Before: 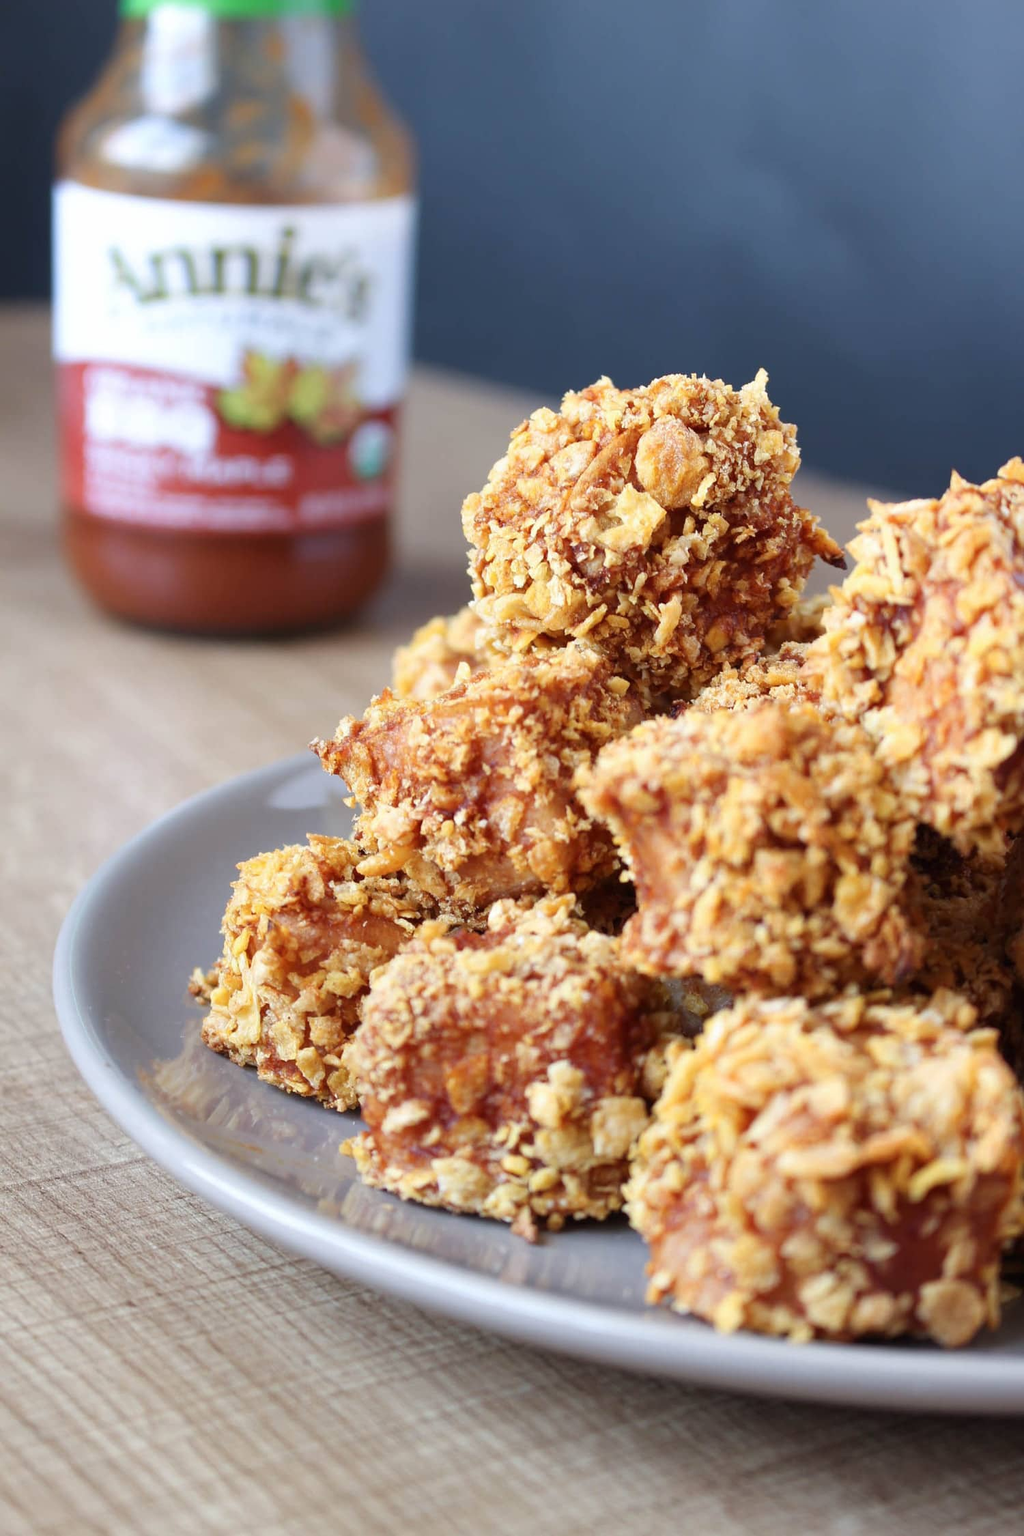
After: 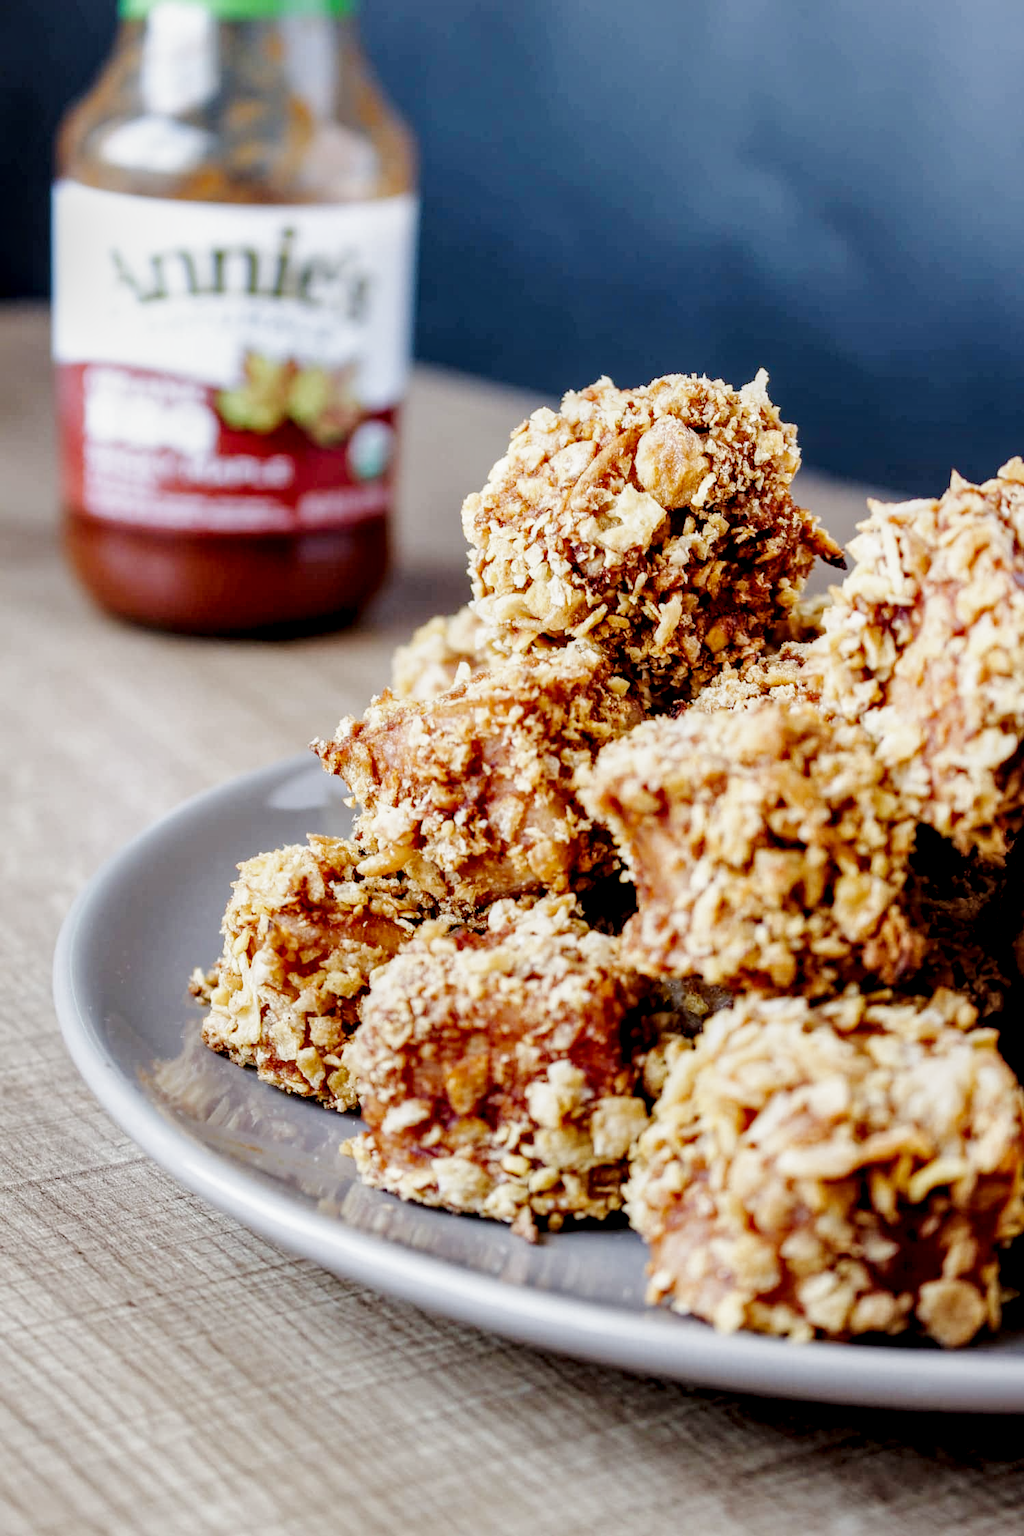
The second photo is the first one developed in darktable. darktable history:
tone curve: curves: ch0 [(0, 0) (0.058, 0.027) (0.214, 0.183) (0.304, 0.288) (0.51, 0.549) (0.658, 0.7) (0.741, 0.775) (0.844, 0.866) (0.986, 0.957)]; ch1 [(0, 0) (0.172, 0.123) (0.312, 0.296) (0.437, 0.429) (0.471, 0.469) (0.502, 0.5) (0.513, 0.515) (0.572, 0.603) (0.617, 0.653) (0.68, 0.724) (0.889, 0.924) (1, 1)]; ch2 [(0, 0) (0.411, 0.424) (0.489, 0.49) (0.502, 0.5) (0.517, 0.519) (0.549, 0.578) (0.604, 0.628) (0.693, 0.686) (1, 1)], preserve colors none
local contrast: detail 150%
filmic rgb: black relative exposure -5.68 EV, white relative exposure 3.39 EV, hardness 3.68, preserve chrominance no, color science v4 (2020)
